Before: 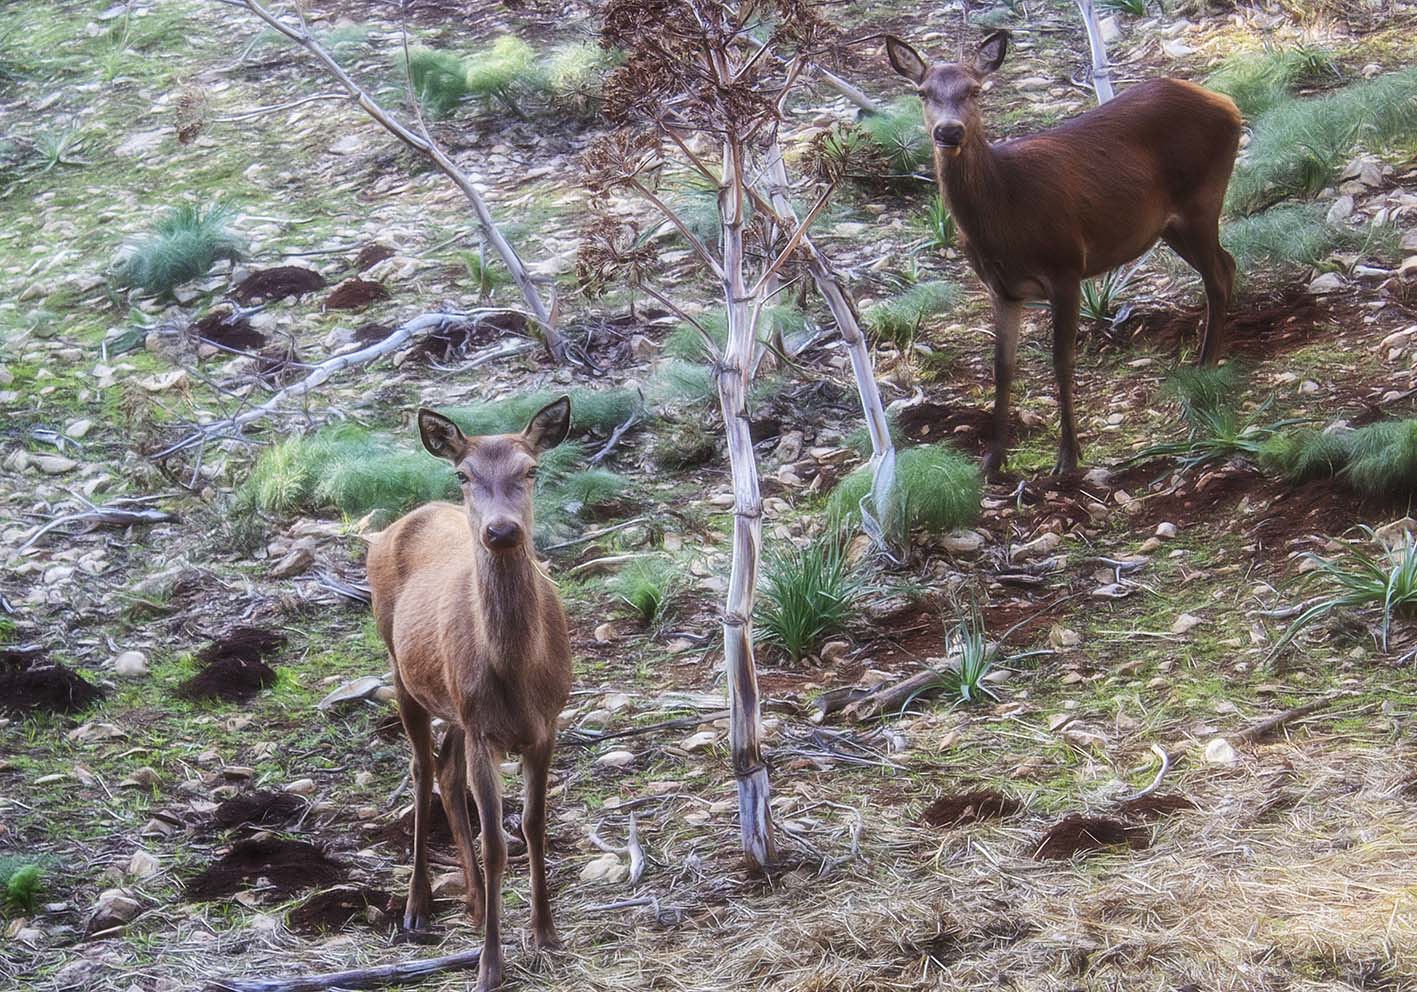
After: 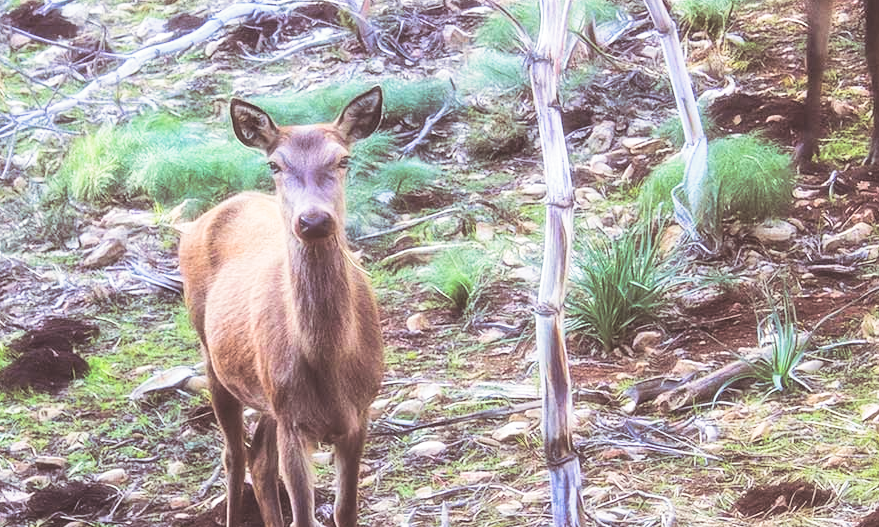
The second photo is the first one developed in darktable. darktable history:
color balance: lift [1.01, 1, 1, 1], gamma [1.097, 1, 1, 1], gain [0.85, 1, 1, 1]
split-toning: shadows › saturation 0.24, highlights › hue 54°, highlights › saturation 0.24
velvia: on, module defaults
exposure: exposure 0.485 EV, compensate highlight preservation false
crop: left 13.312%, top 31.28%, right 24.627%, bottom 15.582%
contrast brightness saturation: contrast 0.2, brightness 0.16, saturation 0.22
